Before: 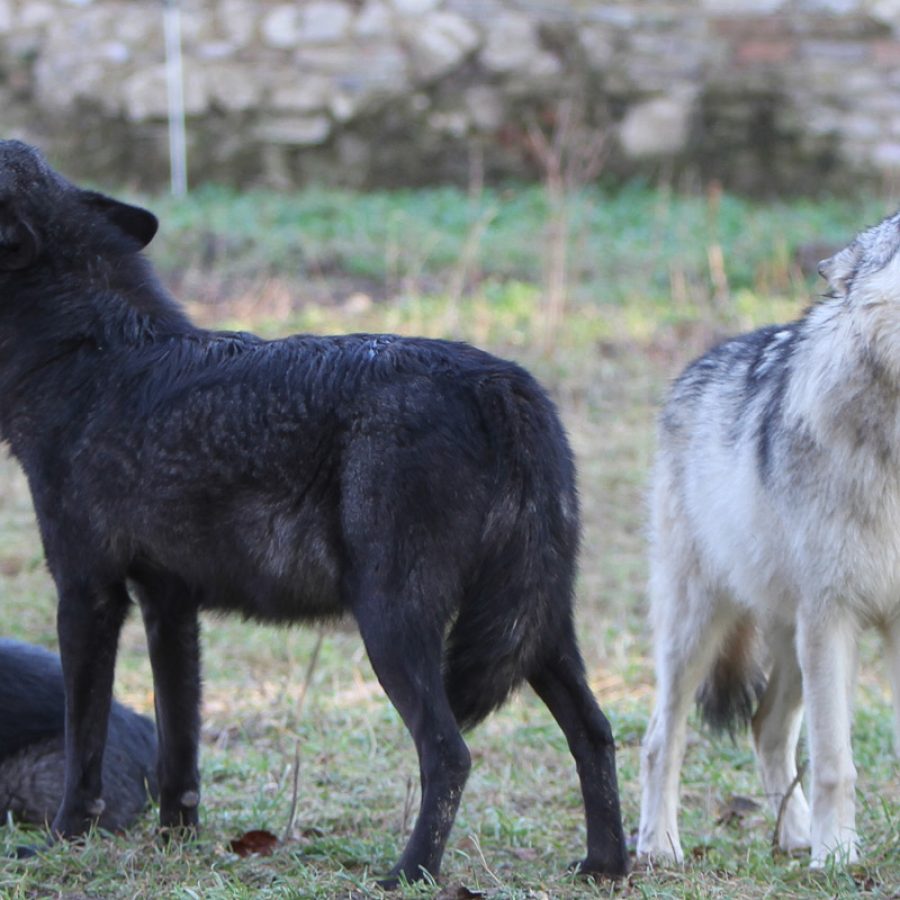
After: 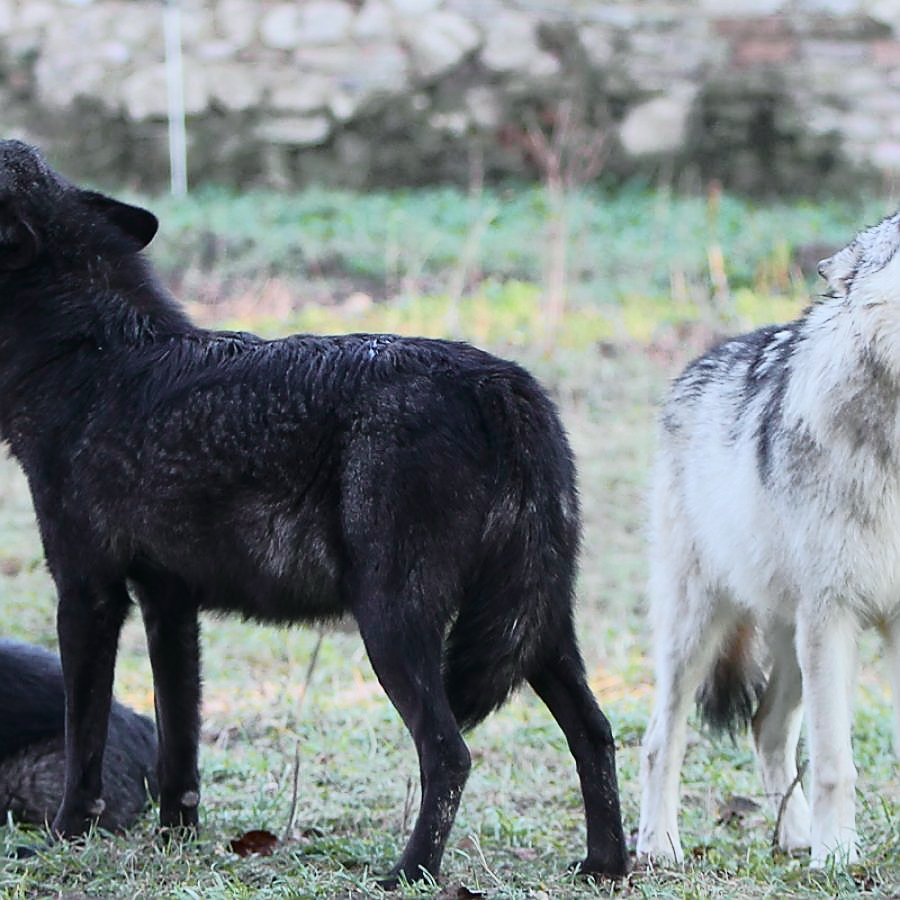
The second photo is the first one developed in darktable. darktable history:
tone curve: curves: ch0 [(0, 0.008) (0.081, 0.044) (0.177, 0.123) (0.283, 0.253) (0.416, 0.449) (0.495, 0.524) (0.661, 0.756) (0.796, 0.859) (1, 0.951)]; ch1 [(0, 0) (0.161, 0.092) (0.35, 0.33) (0.392, 0.392) (0.427, 0.426) (0.479, 0.472) (0.505, 0.5) (0.521, 0.524) (0.567, 0.556) (0.583, 0.588) (0.625, 0.627) (0.678, 0.733) (1, 1)]; ch2 [(0, 0) (0.346, 0.362) (0.404, 0.427) (0.502, 0.499) (0.531, 0.523) (0.544, 0.561) (0.58, 0.59) (0.629, 0.642) (0.717, 0.678) (1, 1)], color space Lab, independent channels, preserve colors none
sharpen: radius 1.4, amount 1.25, threshold 0.7
